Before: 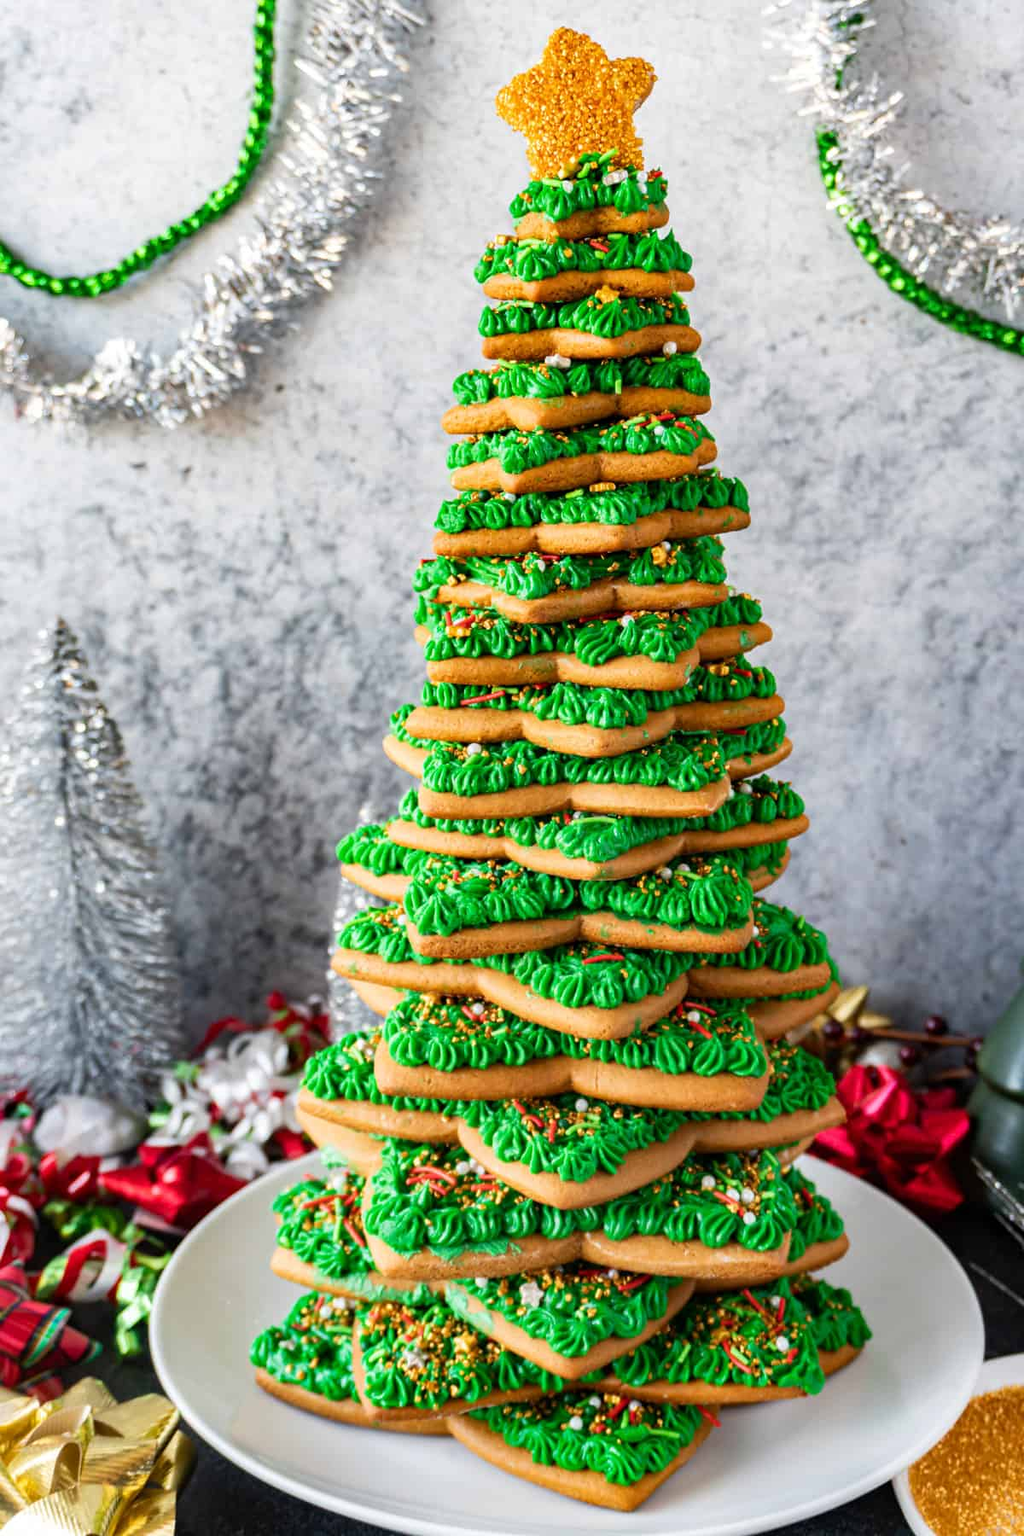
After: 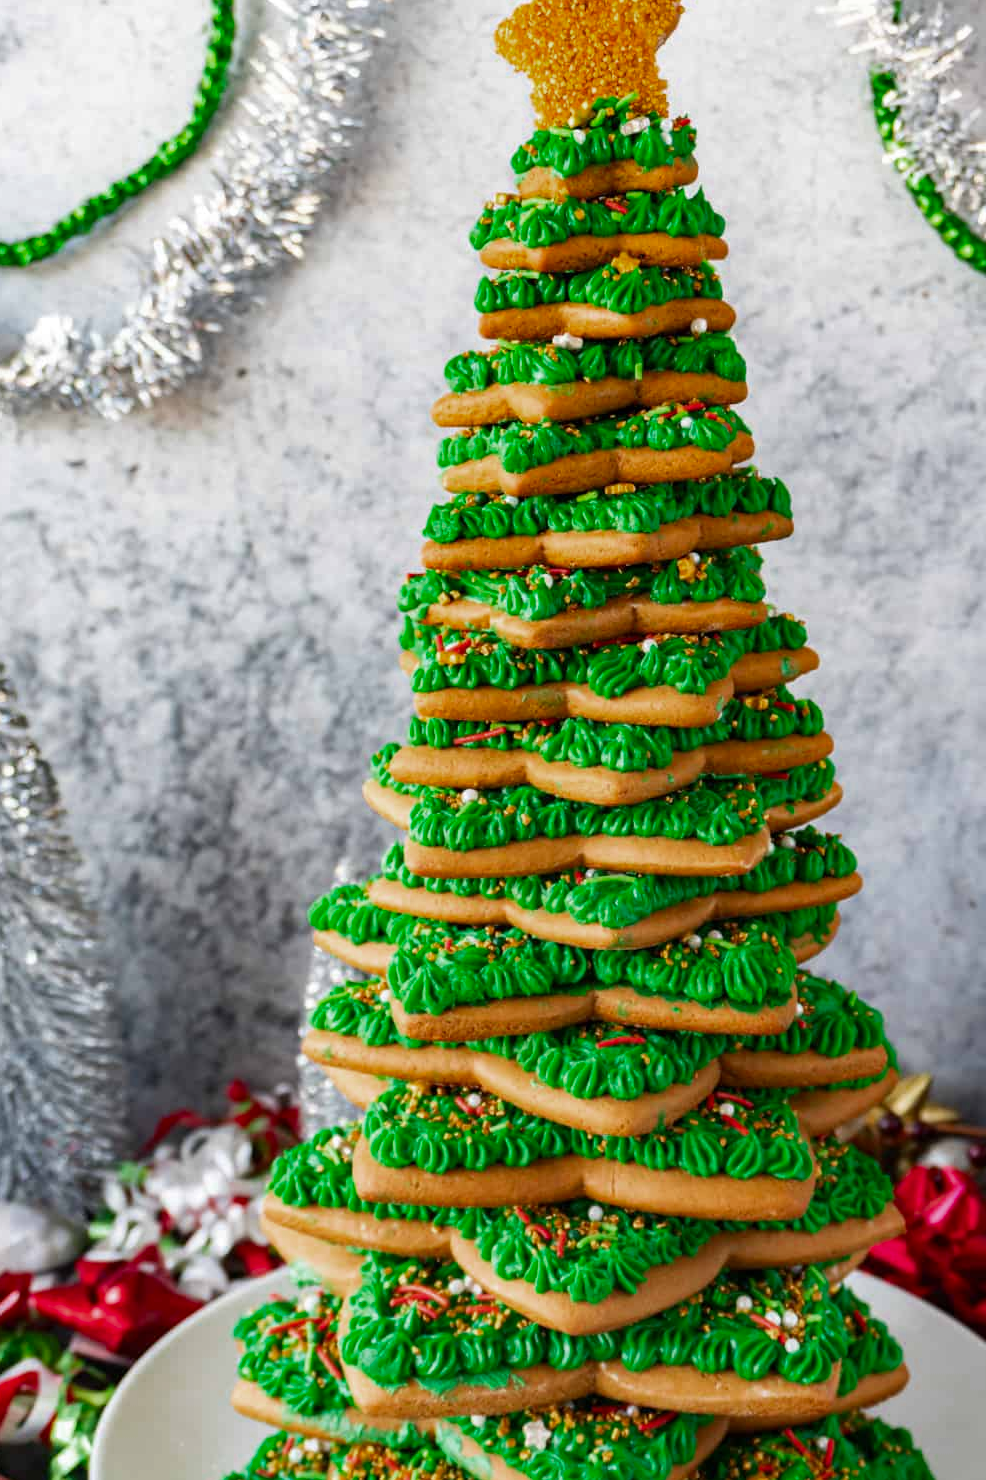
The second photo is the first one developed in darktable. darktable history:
color zones: curves: ch0 [(0, 0.425) (0.143, 0.422) (0.286, 0.42) (0.429, 0.419) (0.571, 0.419) (0.714, 0.42) (0.857, 0.422) (1, 0.425)]
crop and rotate: left 7.196%, top 4.574%, right 10.605%, bottom 13.178%
